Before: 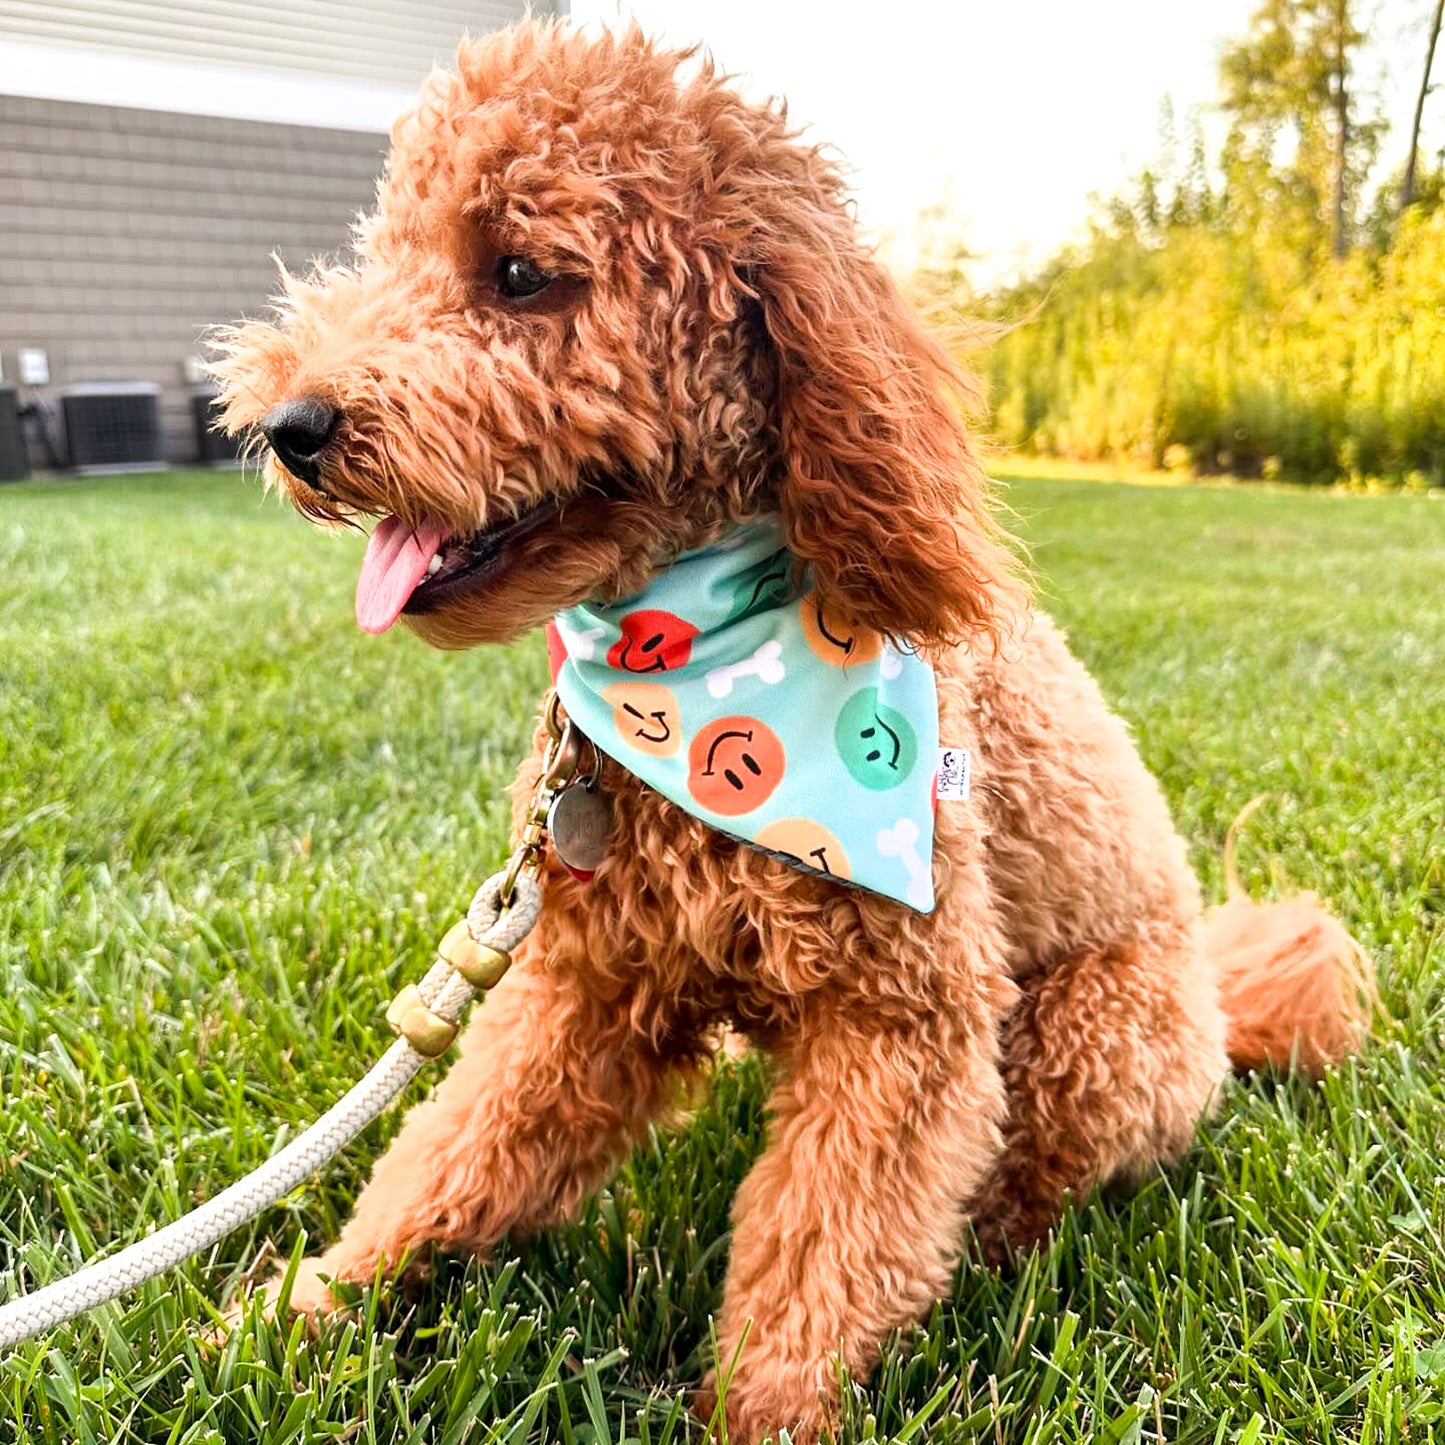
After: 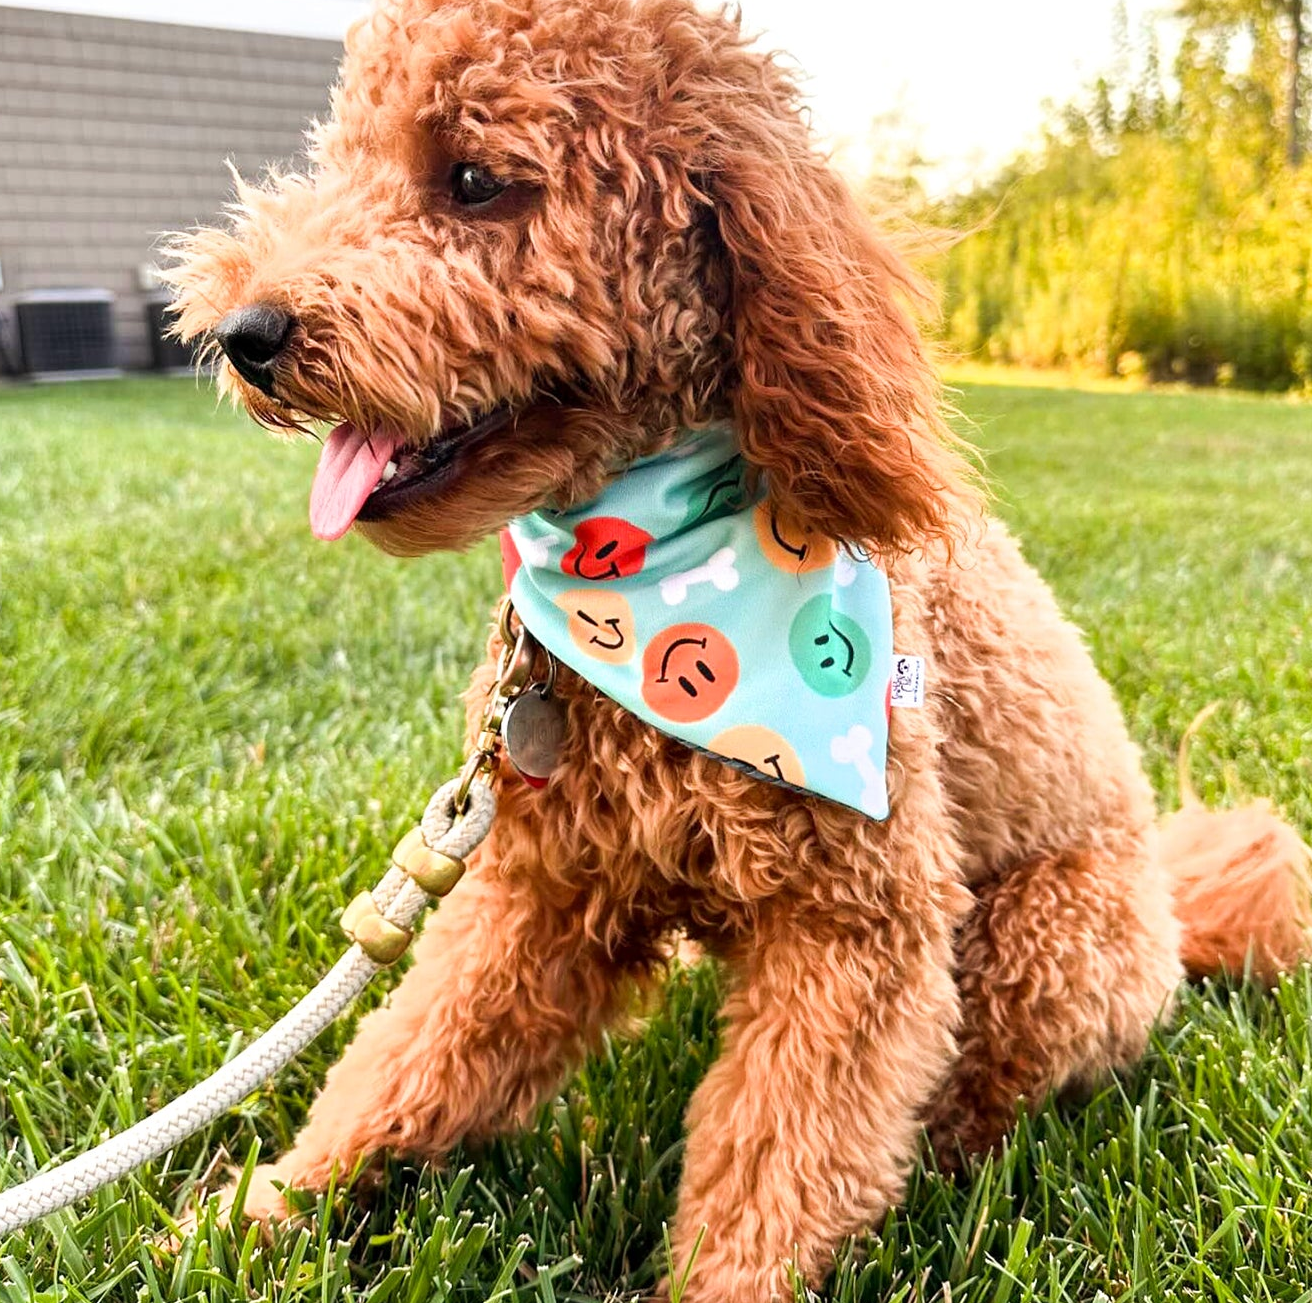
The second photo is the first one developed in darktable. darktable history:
crop: left 3.218%, top 6.461%, right 5.97%, bottom 3.326%
tone equalizer: on, module defaults
